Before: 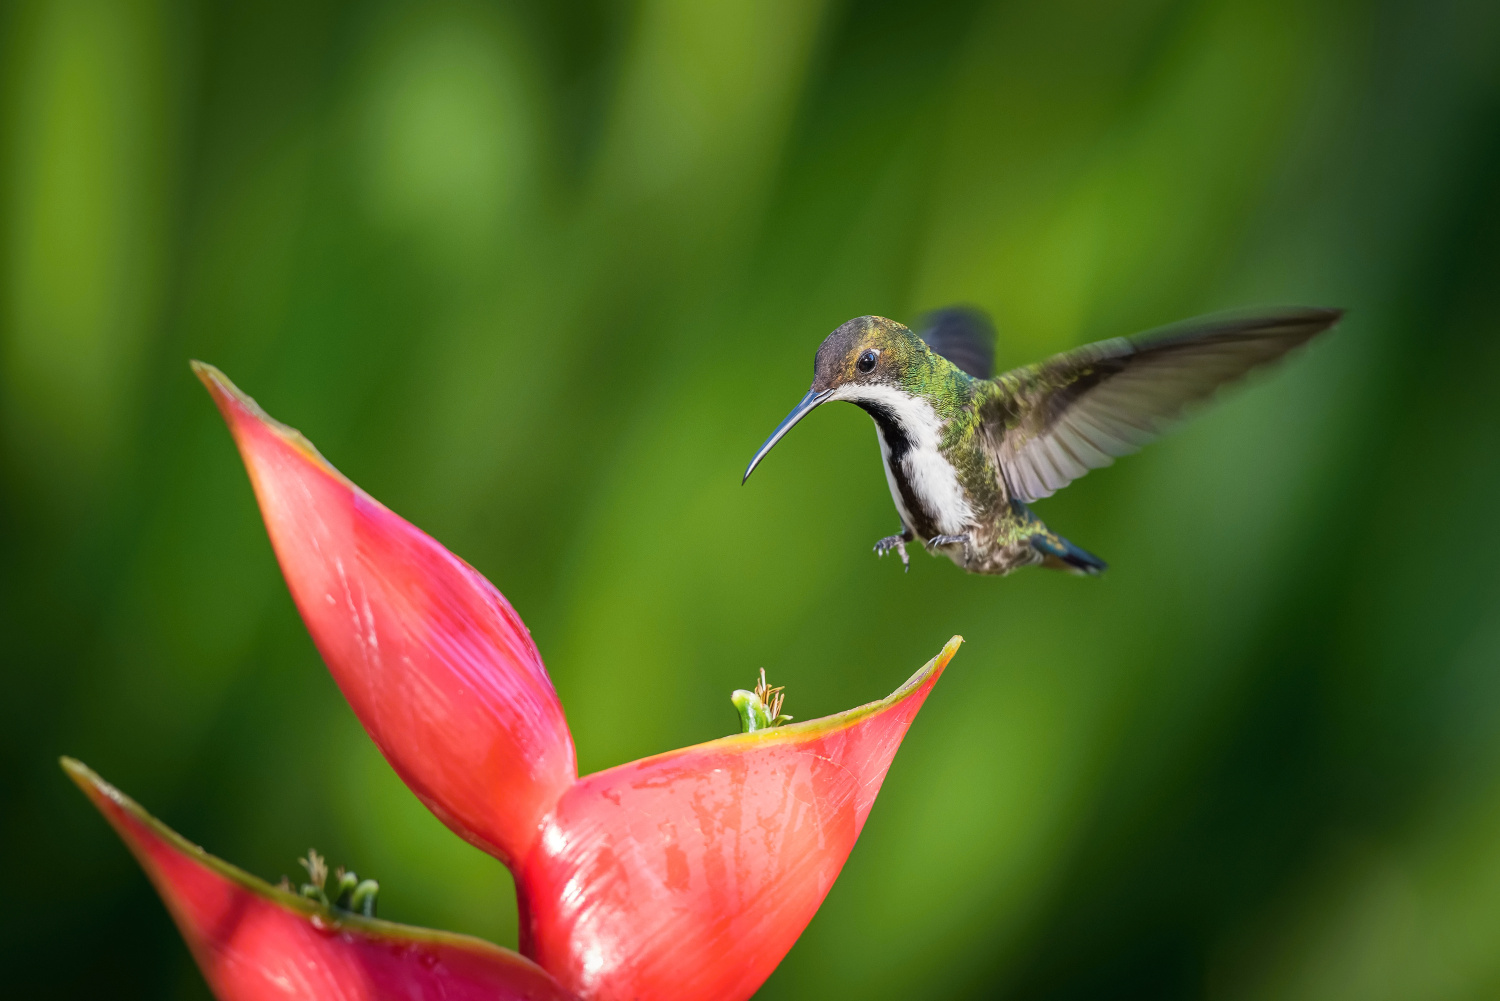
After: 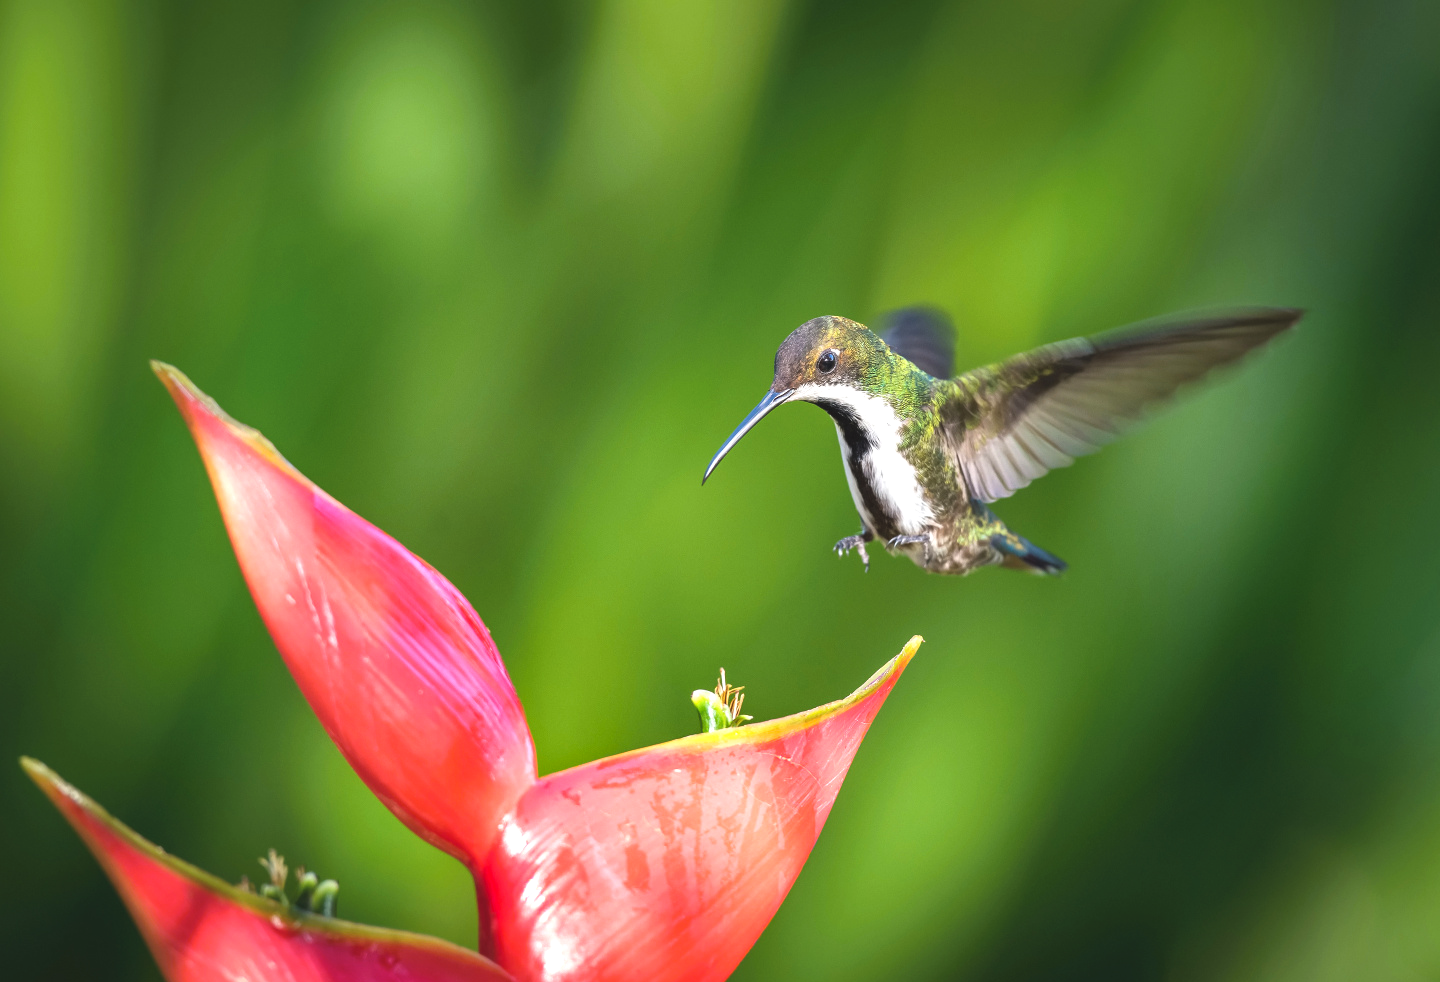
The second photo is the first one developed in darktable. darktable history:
crop and rotate: left 2.68%, right 1.289%, bottom 1.856%
local contrast: mode bilateral grid, contrast 100, coarseness 99, detail 92%, midtone range 0.2
shadows and highlights: shadows 22.5, highlights -49.06, soften with gaussian
contrast equalizer: y [[0.5 ×4, 0.524, 0.59], [0.5 ×6], [0.5 ×6], [0, 0, 0, 0.01, 0.045, 0.012], [0, 0, 0, 0.044, 0.195, 0.131]], mix -0.306
exposure: black level correction -0.005, exposure 0.627 EV, compensate highlight preservation false
